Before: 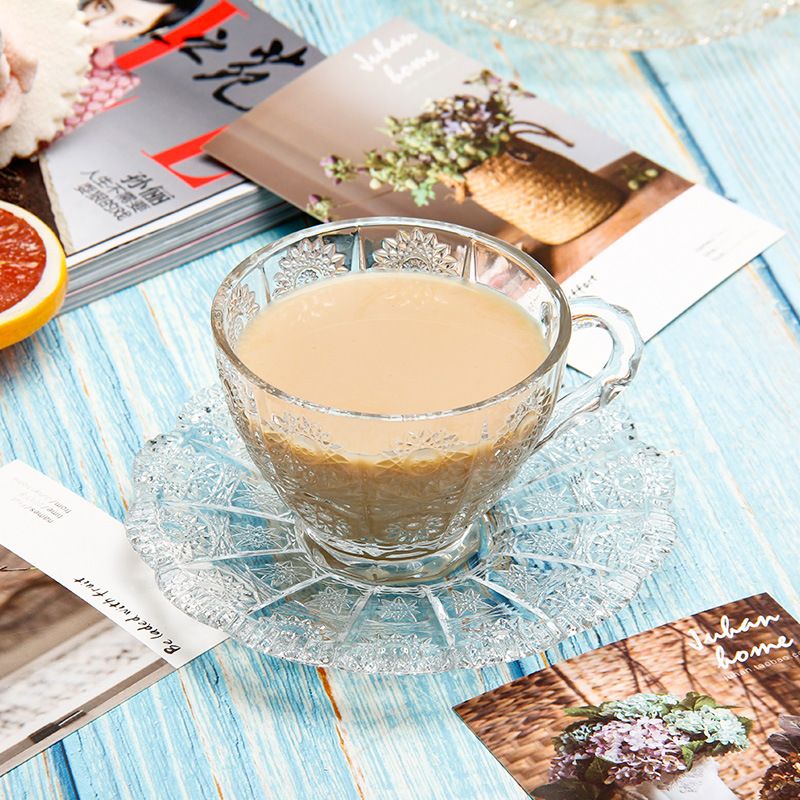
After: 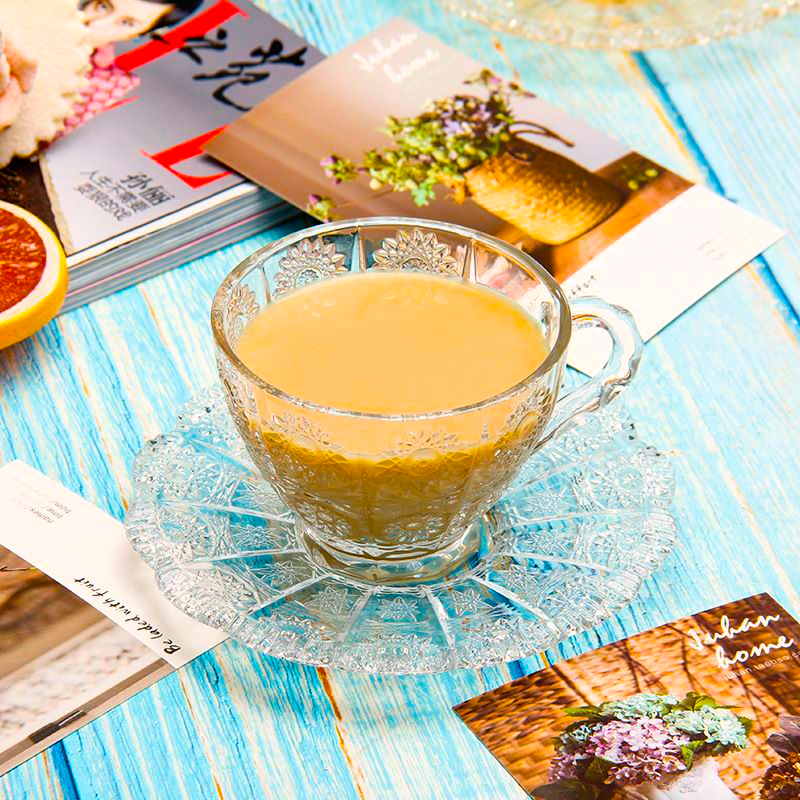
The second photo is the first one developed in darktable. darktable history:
tone equalizer: edges refinement/feathering 500, mask exposure compensation -1.57 EV, preserve details no
color balance rgb: highlights gain › chroma 1.345%, highlights gain › hue 56.36°, linear chroma grading › shadows -30.284%, linear chroma grading › global chroma 35.371%, perceptual saturation grading › global saturation 25.406%, global vibrance 41.637%
